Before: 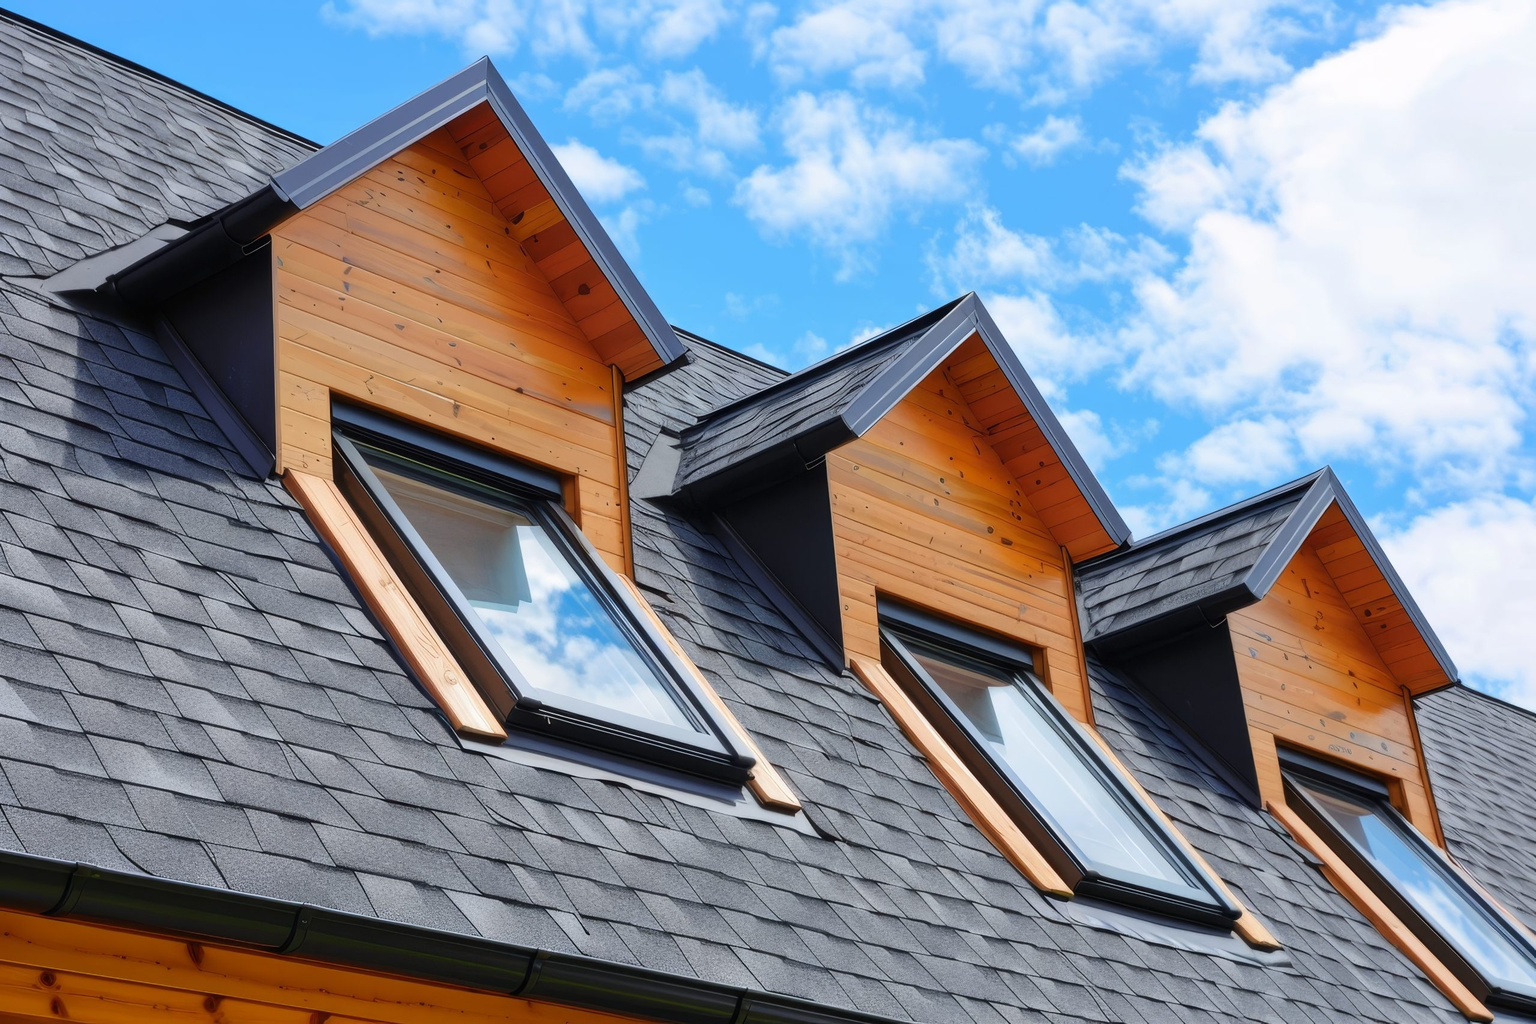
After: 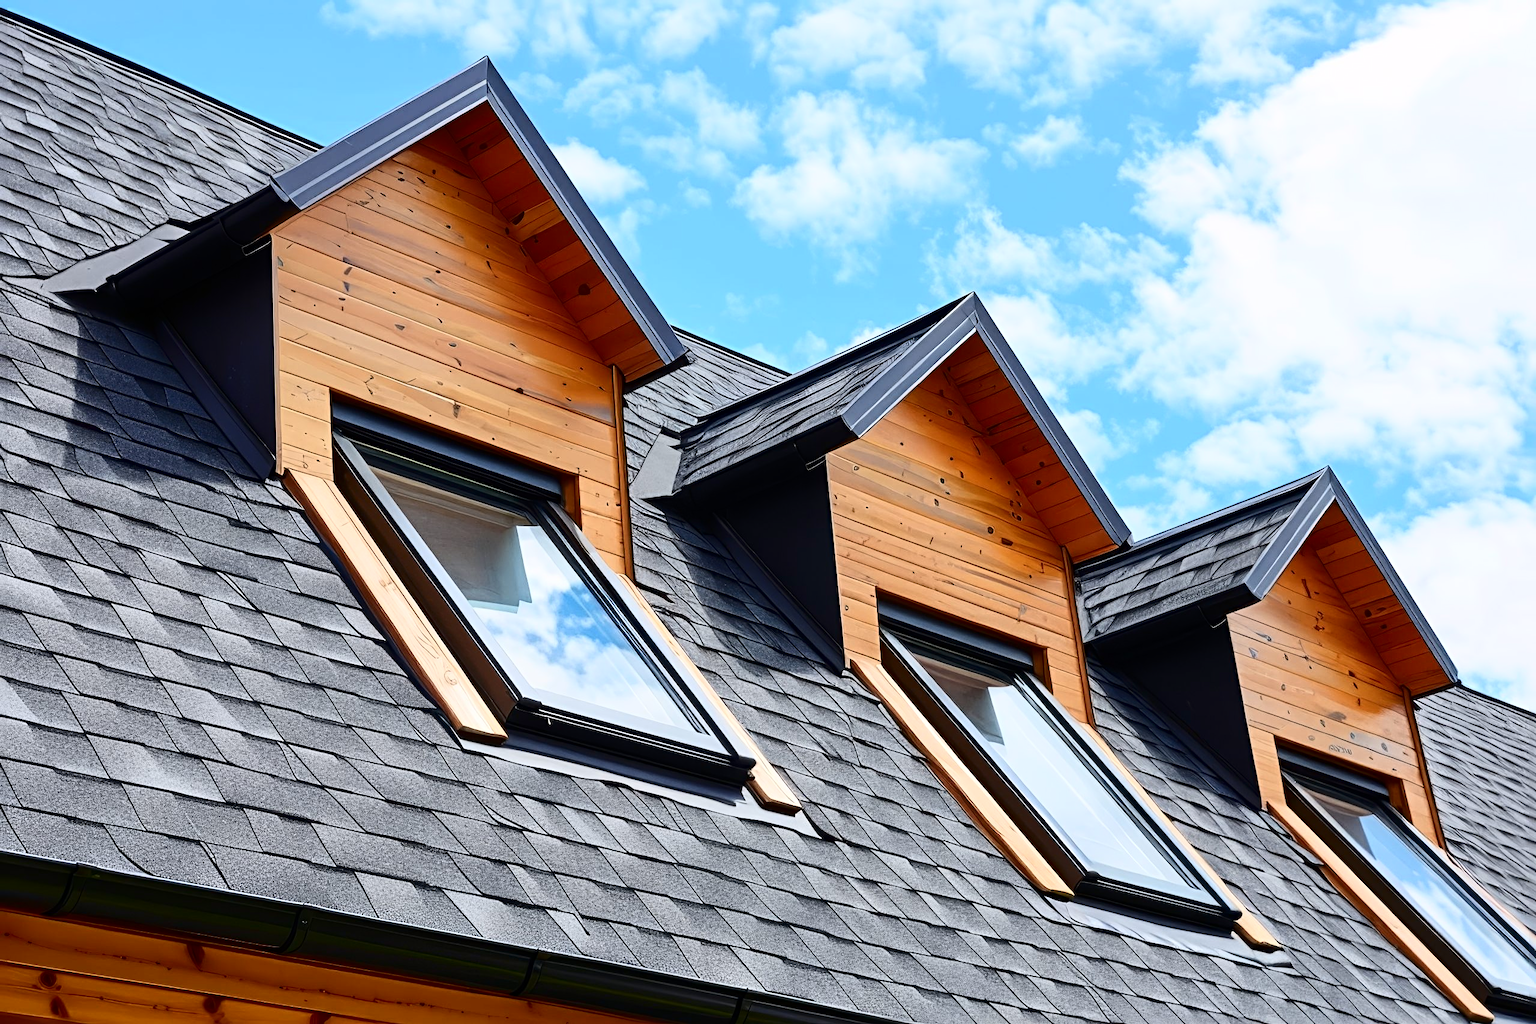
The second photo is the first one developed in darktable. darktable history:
contrast brightness saturation: contrast 0.296
sharpen: radius 4.831
